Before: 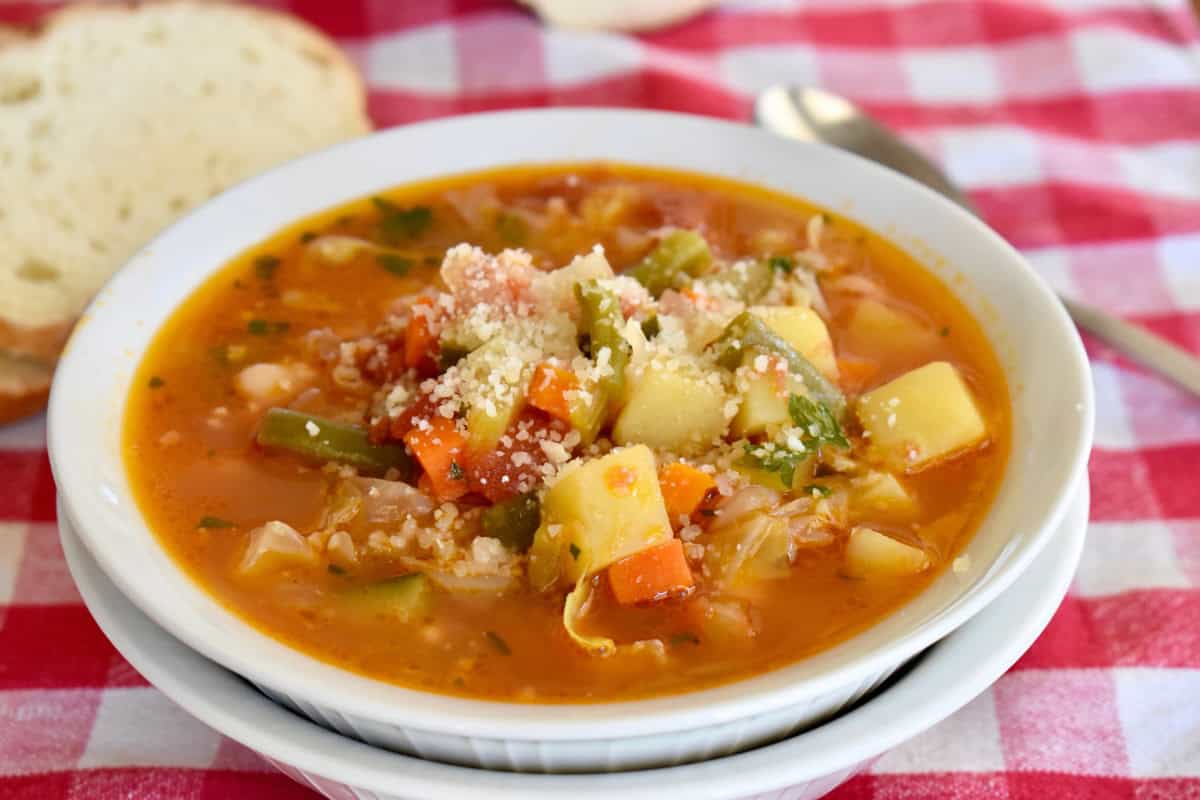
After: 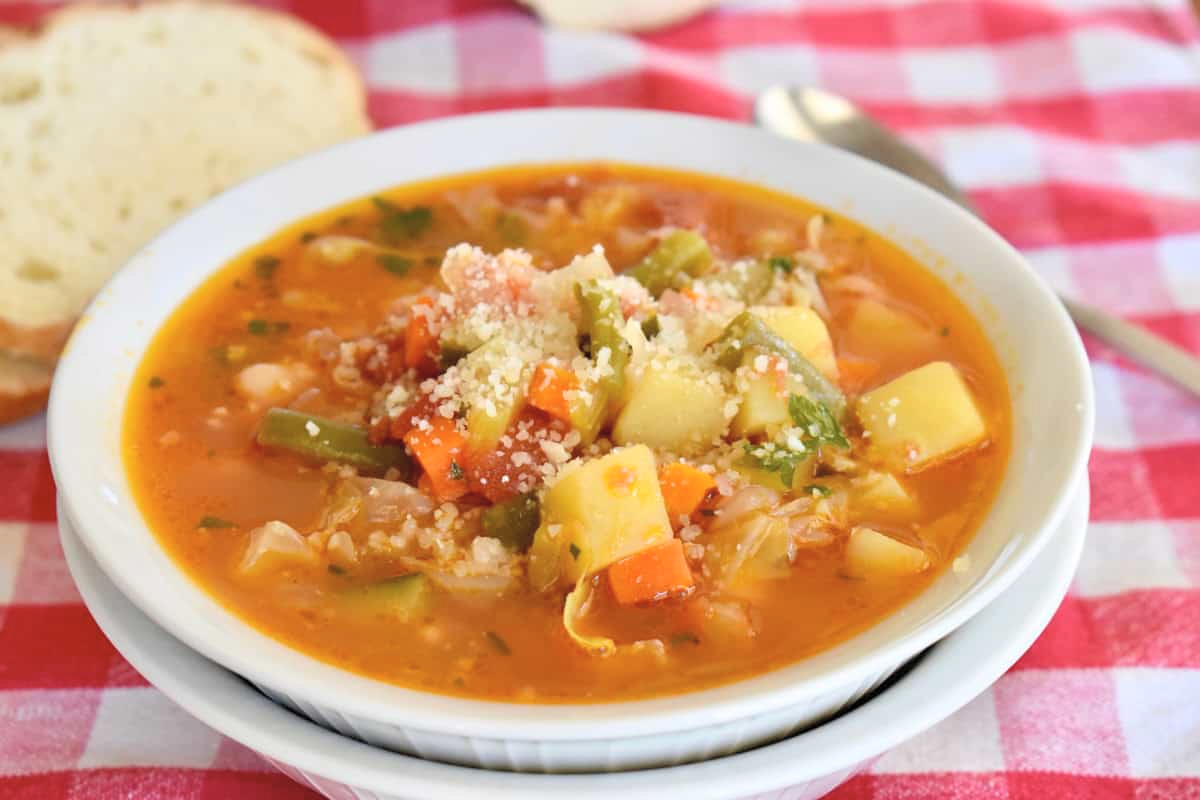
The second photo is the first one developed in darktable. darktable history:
contrast brightness saturation: brightness 0.138
